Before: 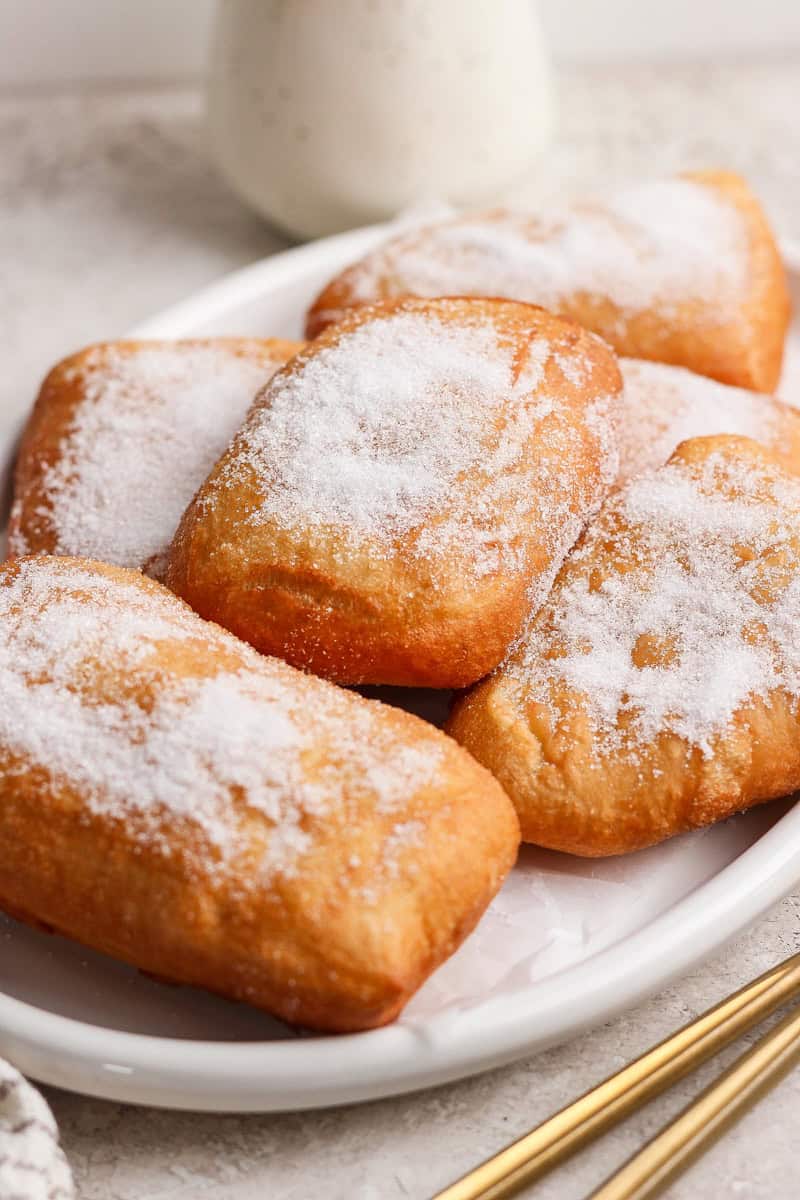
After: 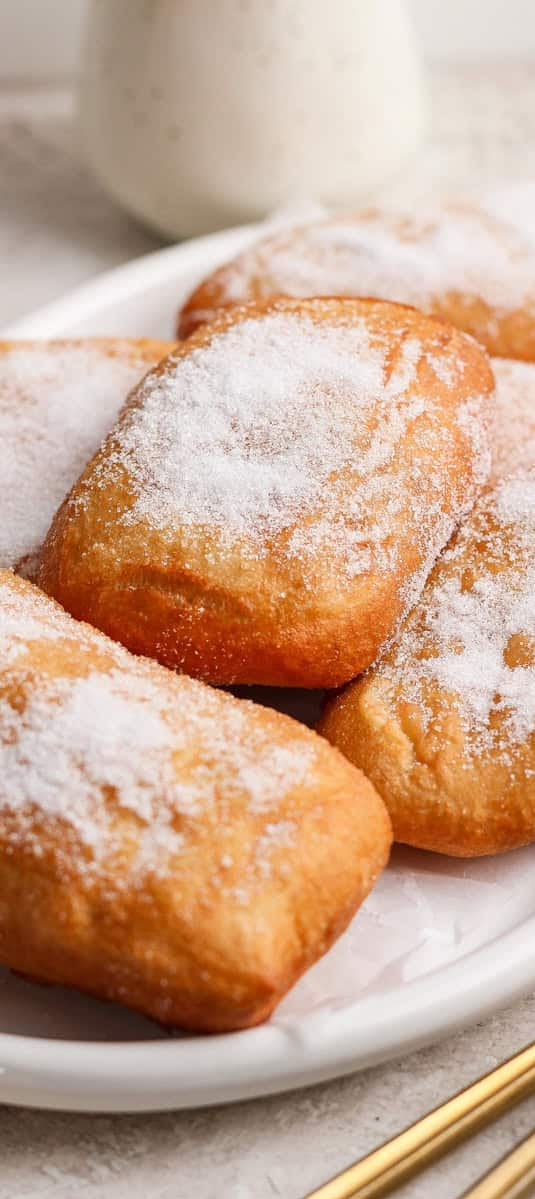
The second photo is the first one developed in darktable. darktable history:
crop and rotate: left 16.123%, right 16.905%
